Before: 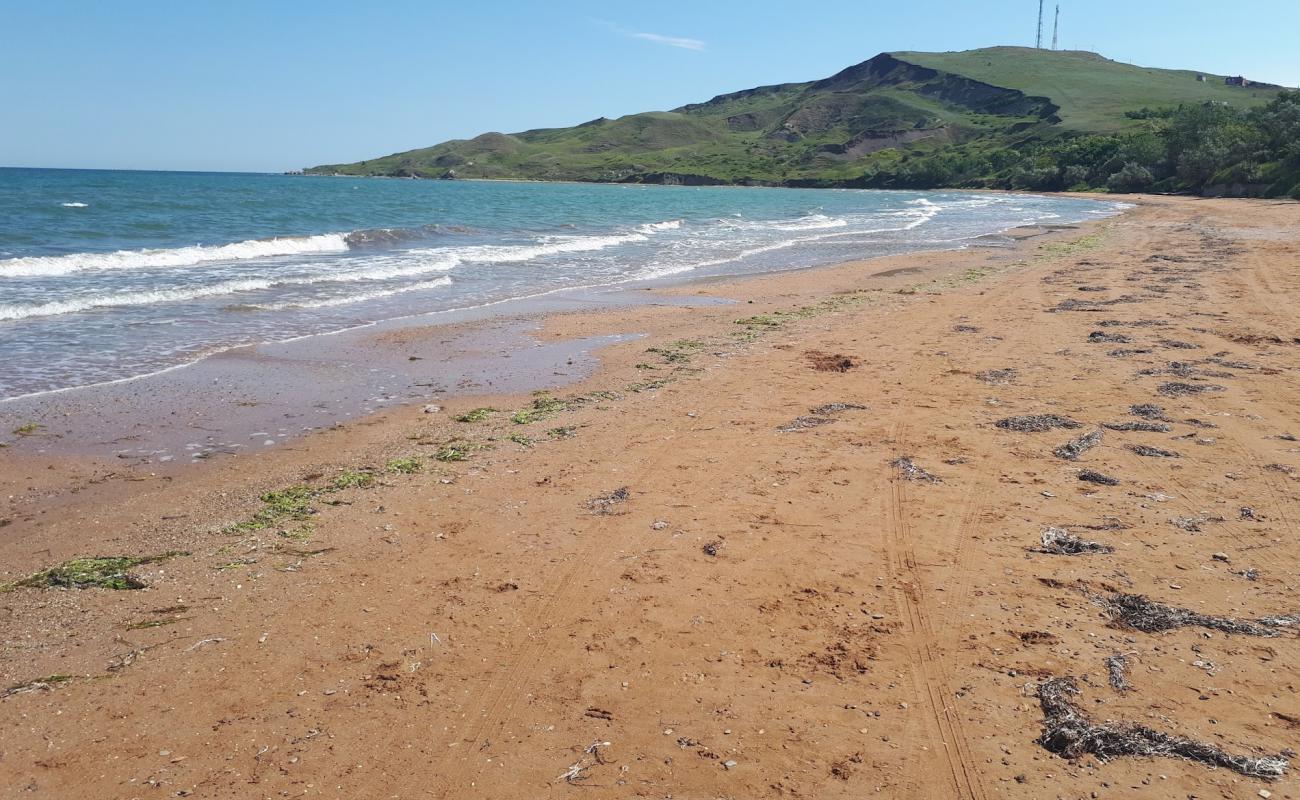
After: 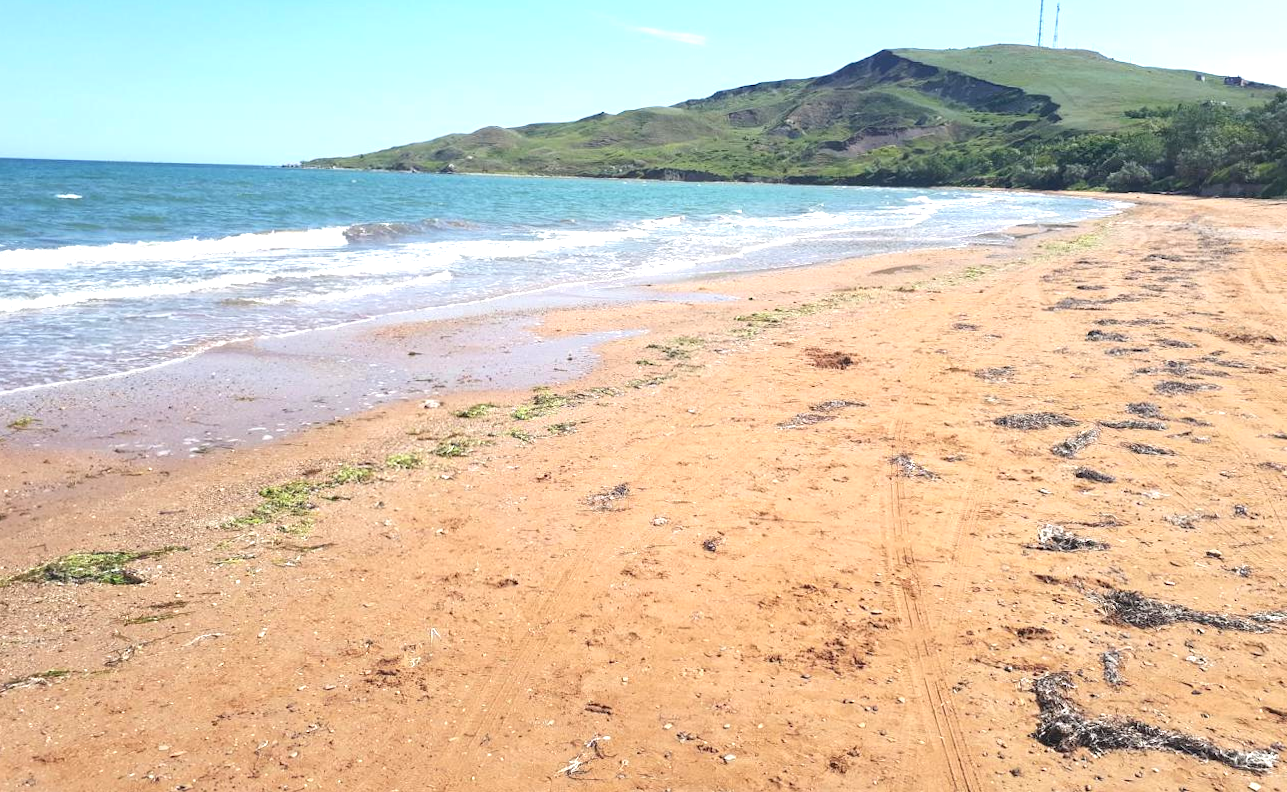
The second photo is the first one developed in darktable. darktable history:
rotate and perspective: rotation 0.174°, lens shift (vertical) 0.013, lens shift (horizontal) 0.019, shear 0.001, automatic cropping original format, crop left 0.007, crop right 0.991, crop top 0.016, crop bottom 0.997
exposure: exposure 0.95 EV, compensate highlight preservation false
rgb curve: mode RGB, independent channels
contrast brightness saturation: contrast 0.07
